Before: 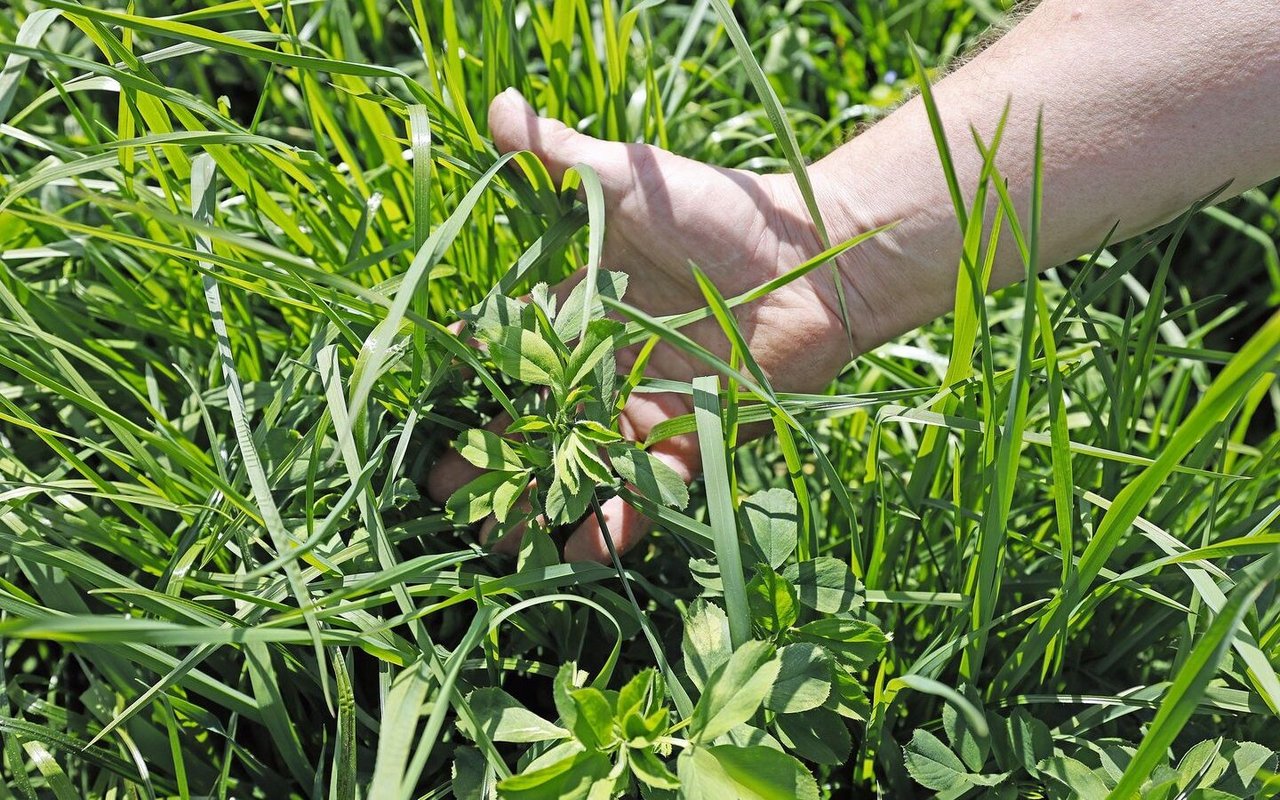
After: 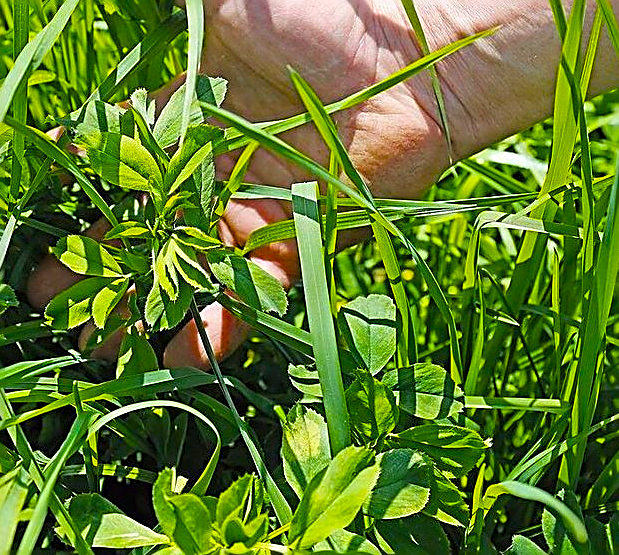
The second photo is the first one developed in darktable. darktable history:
sharpen: radius 1.715, amount 1.306
crop: left 31.343%, top 24.347%, right 20.277%, bottom 6.277%
color balance rgb: shadows lift › chroma 0.661%, shadows lift › hue 111.25°, shadows fall-off 298.419%, white fulcrum 2 EV, highlights fall-off 298.376%, perceptual saturation grading › global saturation 99.75%, mask middle-gray fulcrum 99.33%, contrast gray fulcrum 38.239%
